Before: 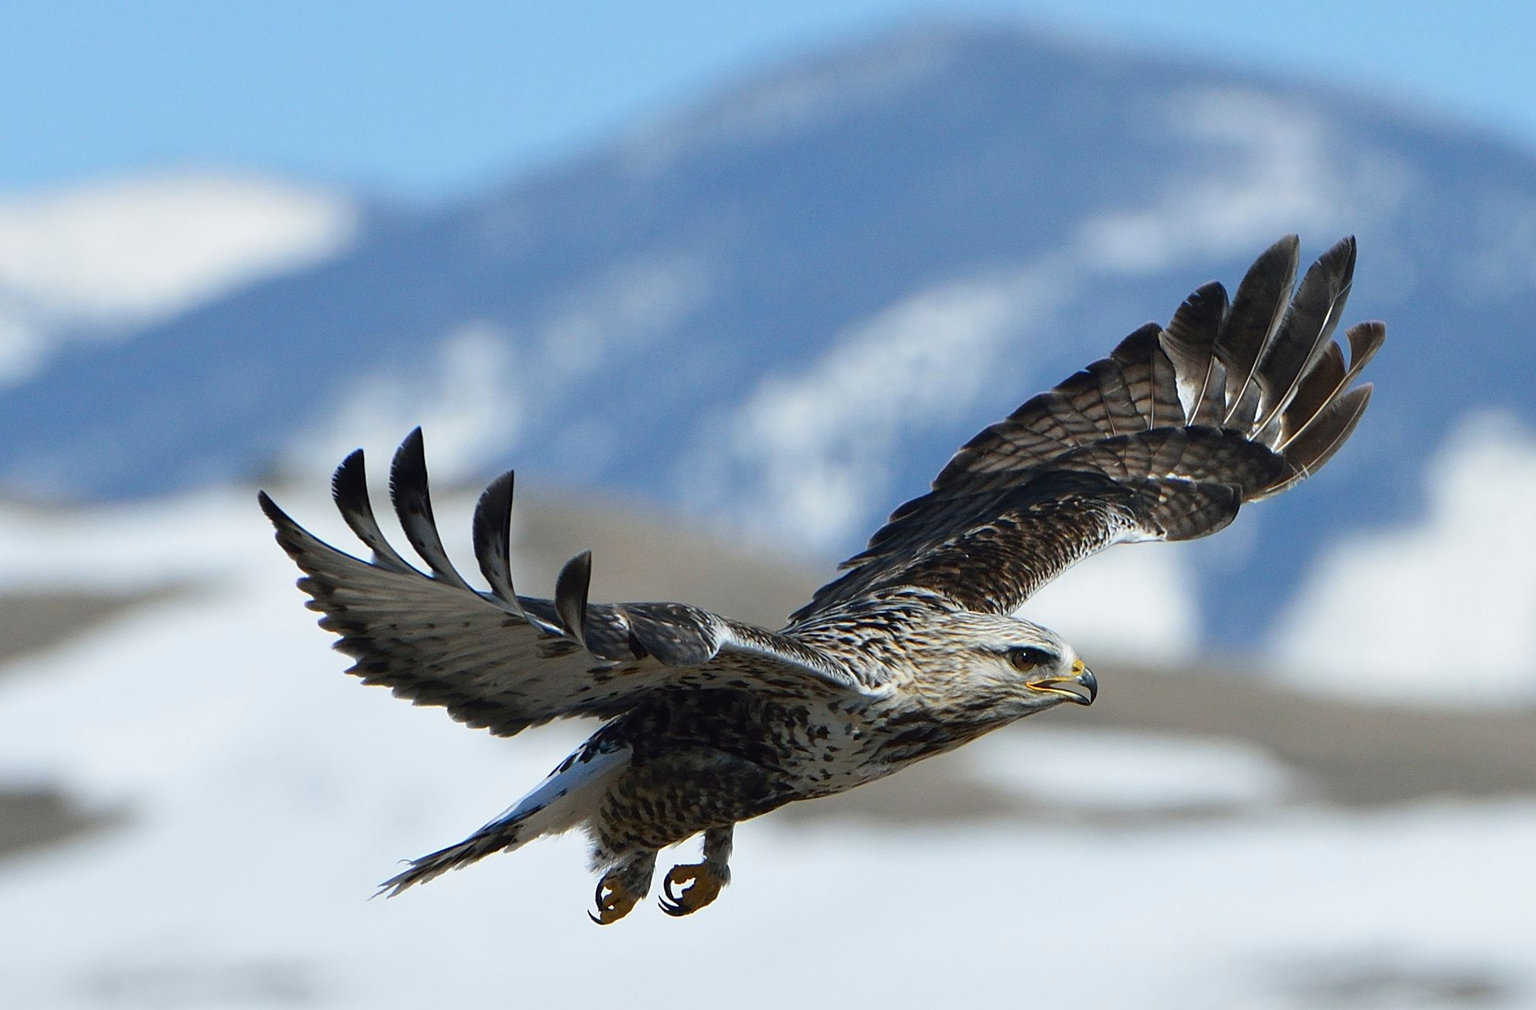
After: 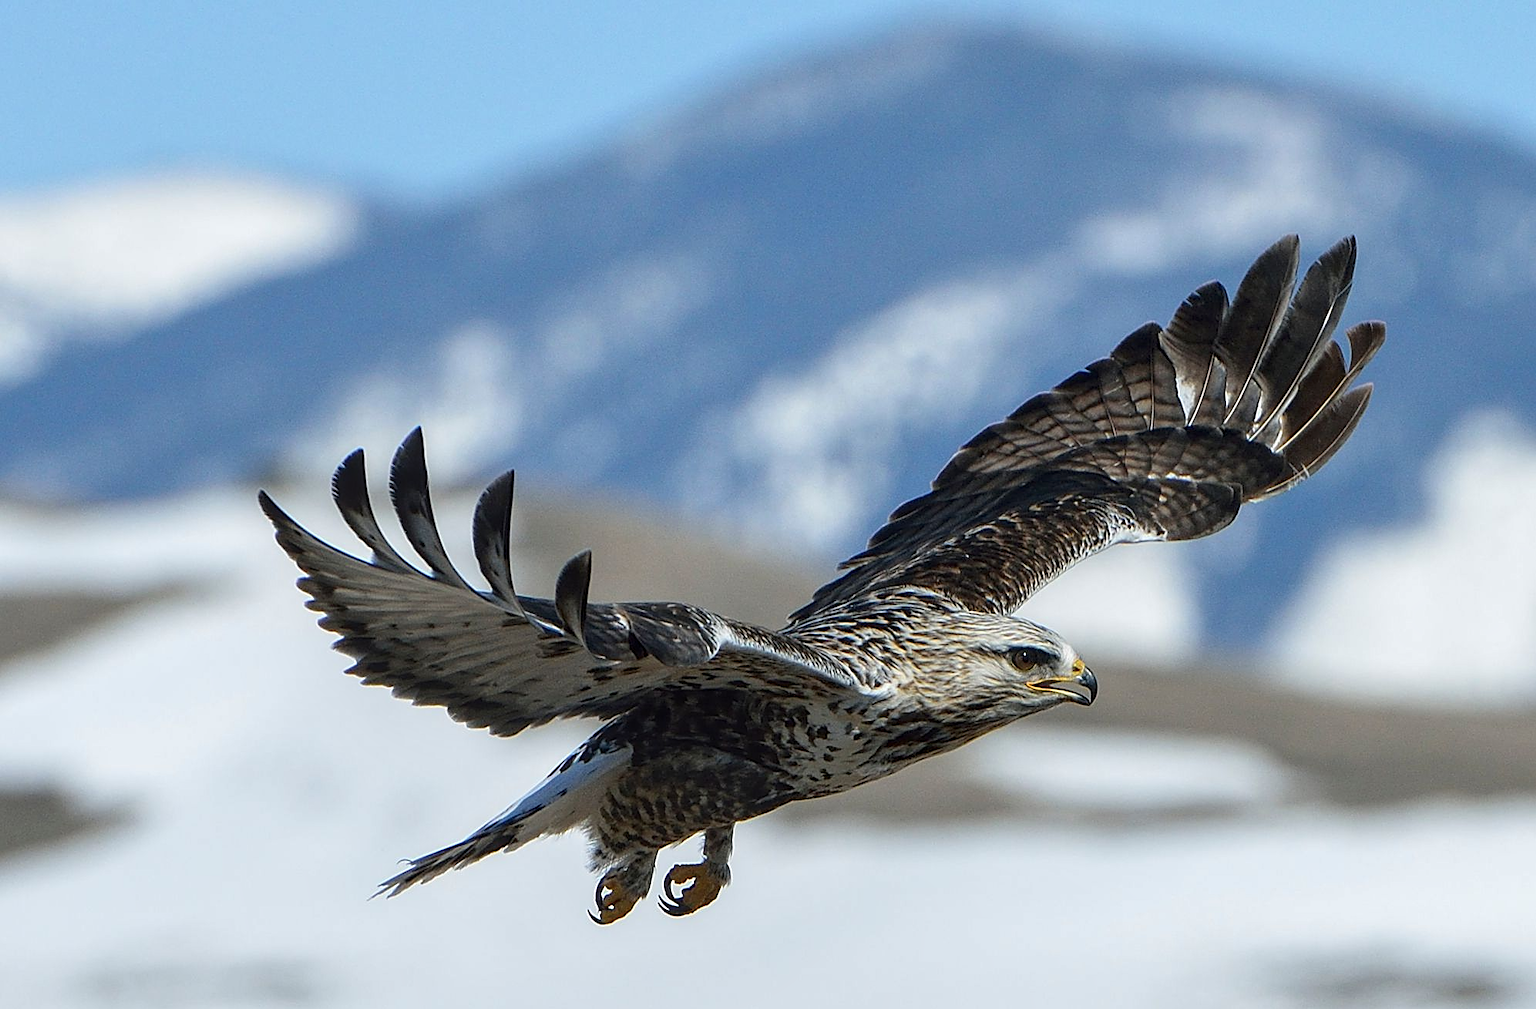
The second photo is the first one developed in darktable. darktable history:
sharpen: on, module defaults
white balance: emerald 1
local contrast: on, module defaults
